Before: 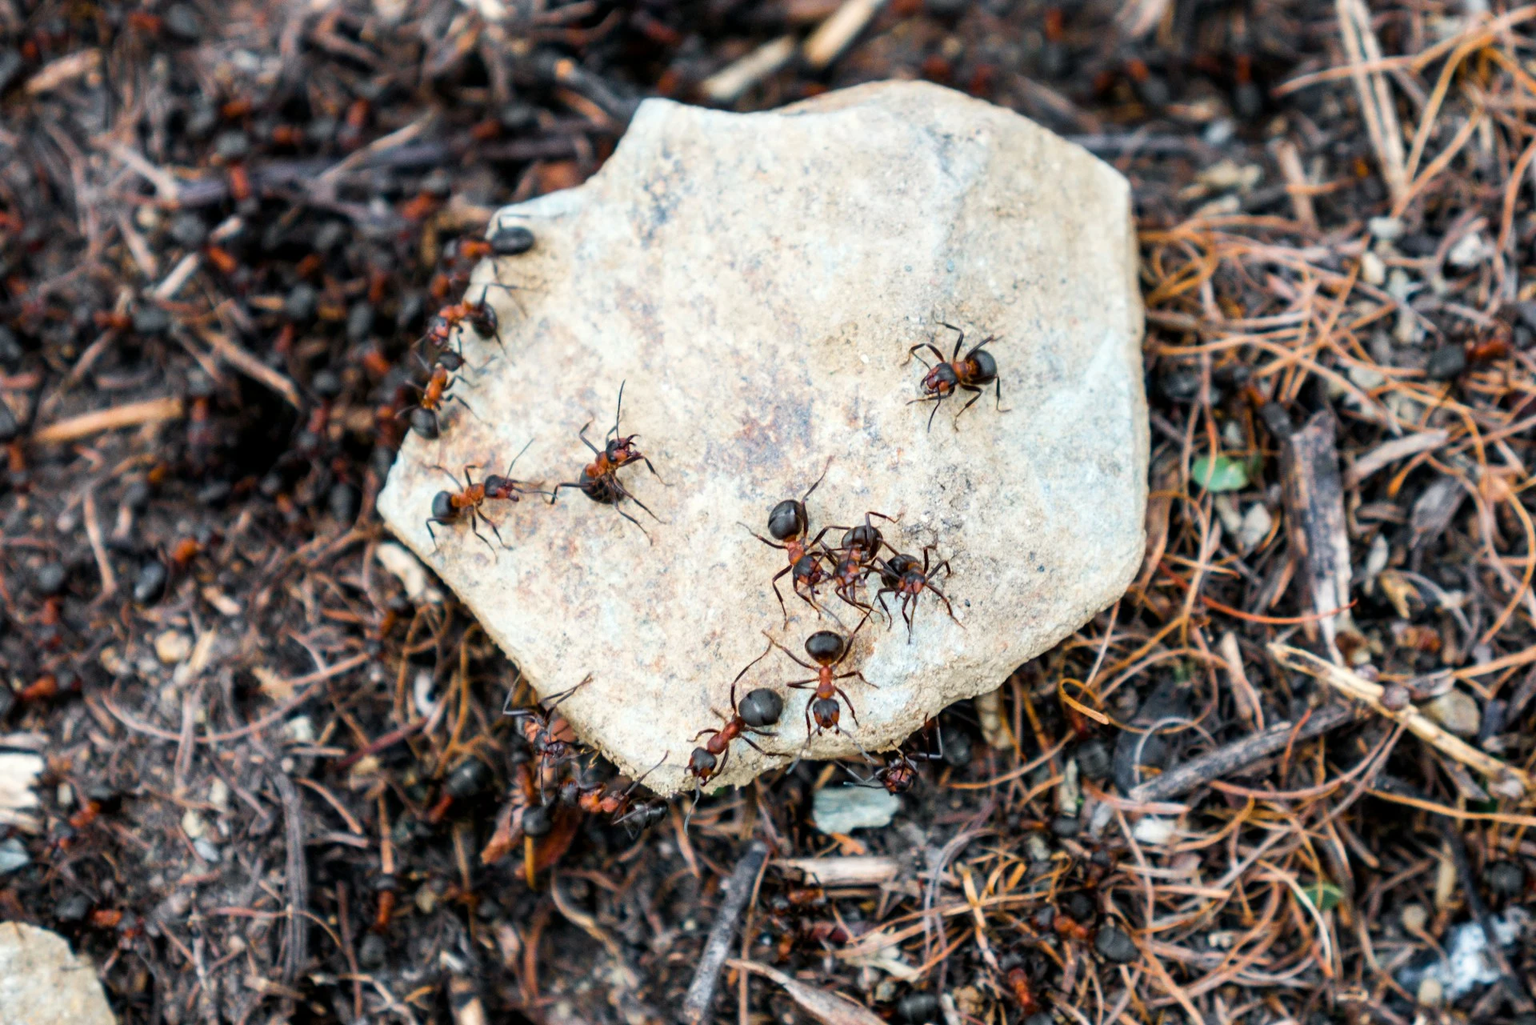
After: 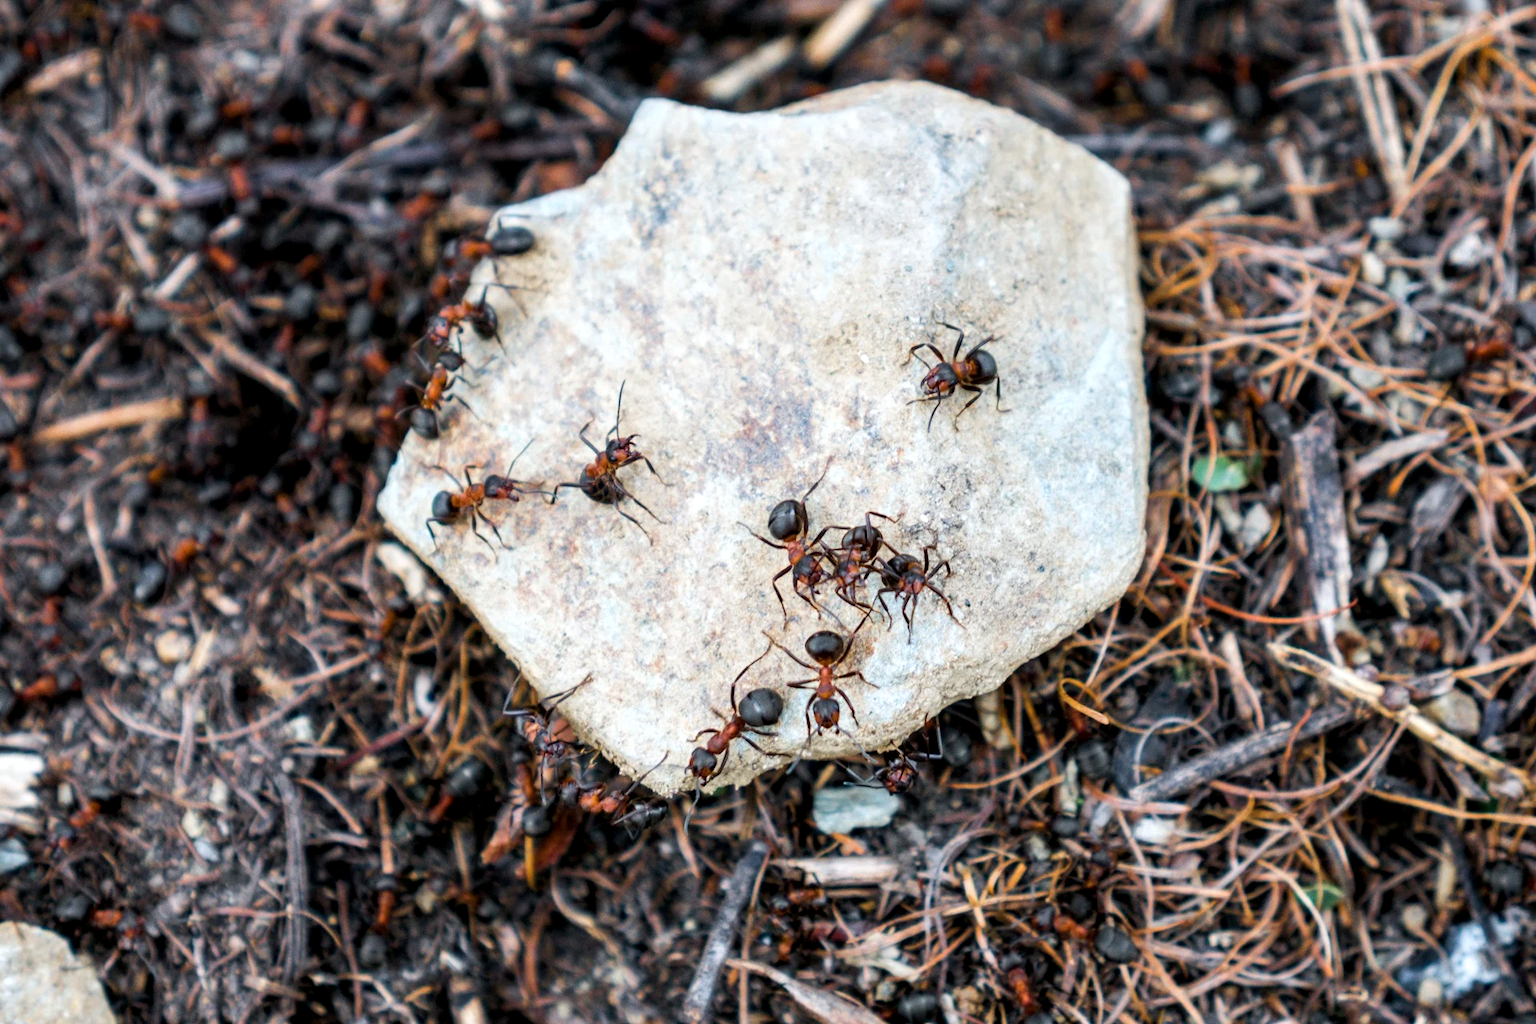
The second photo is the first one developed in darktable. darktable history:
white balance: red 0.983, blue 1.036
local contrast: highlights 100%, shadows 100%, detail 120%, midtone range 0.2
